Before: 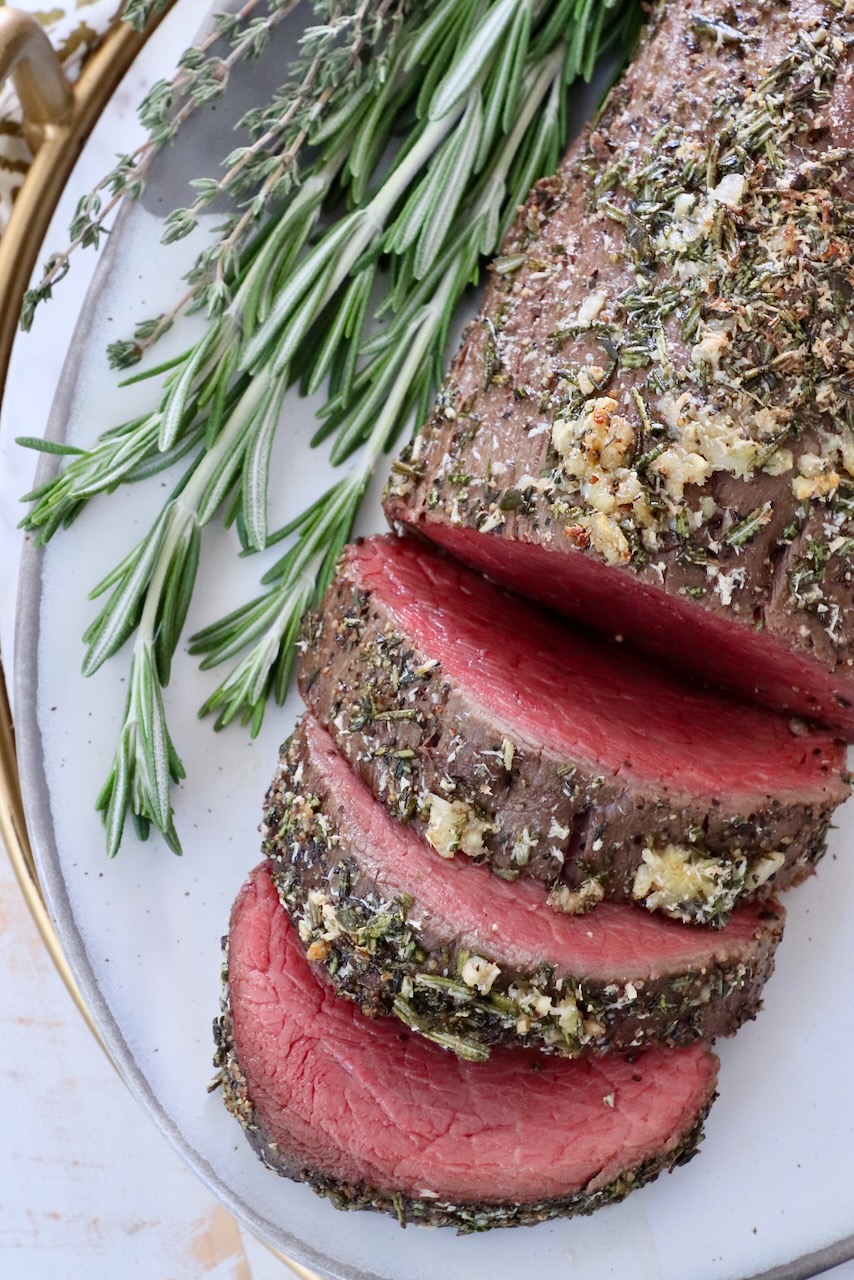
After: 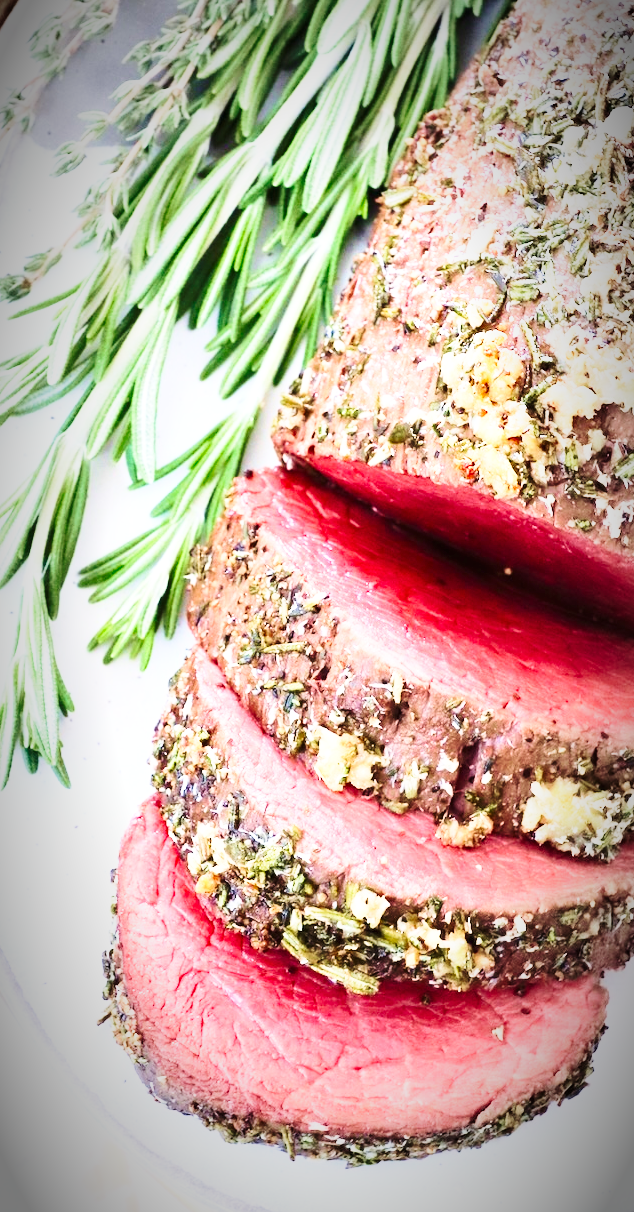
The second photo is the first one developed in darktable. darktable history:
base curve: curves: ch0 [(0, 0) (0.028, 0.03) (0.121, 0.232) (0.46, 0.748) (0.859, 0.968) (1, 1)], preserve colors none
crop and rotate: left 13.15%, top 5.251%, right 12.609%
vignetting: fall-off start 67.5%, fall-off radius 67.23%, brightness -0.813, automatic ratio true
velvia: strength 45%
contrast brightness saturation: contrast 0.2, brightness 0.16, saturation 0.22
exposure: exposure 0.64 EV, compensate highlight preservation false
